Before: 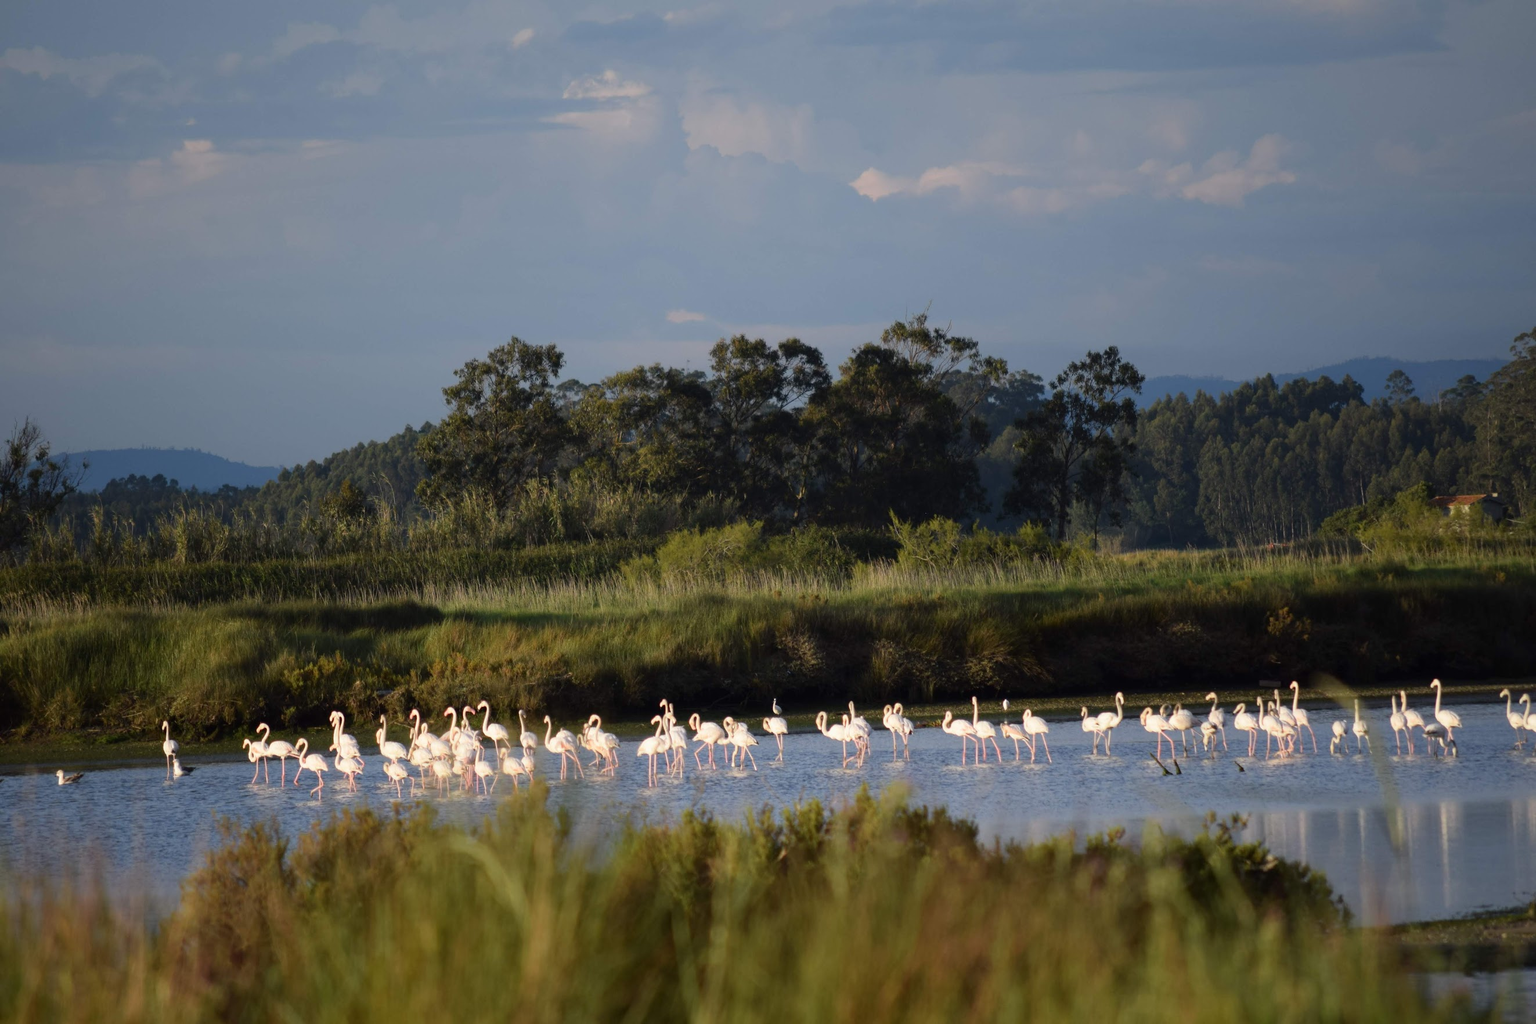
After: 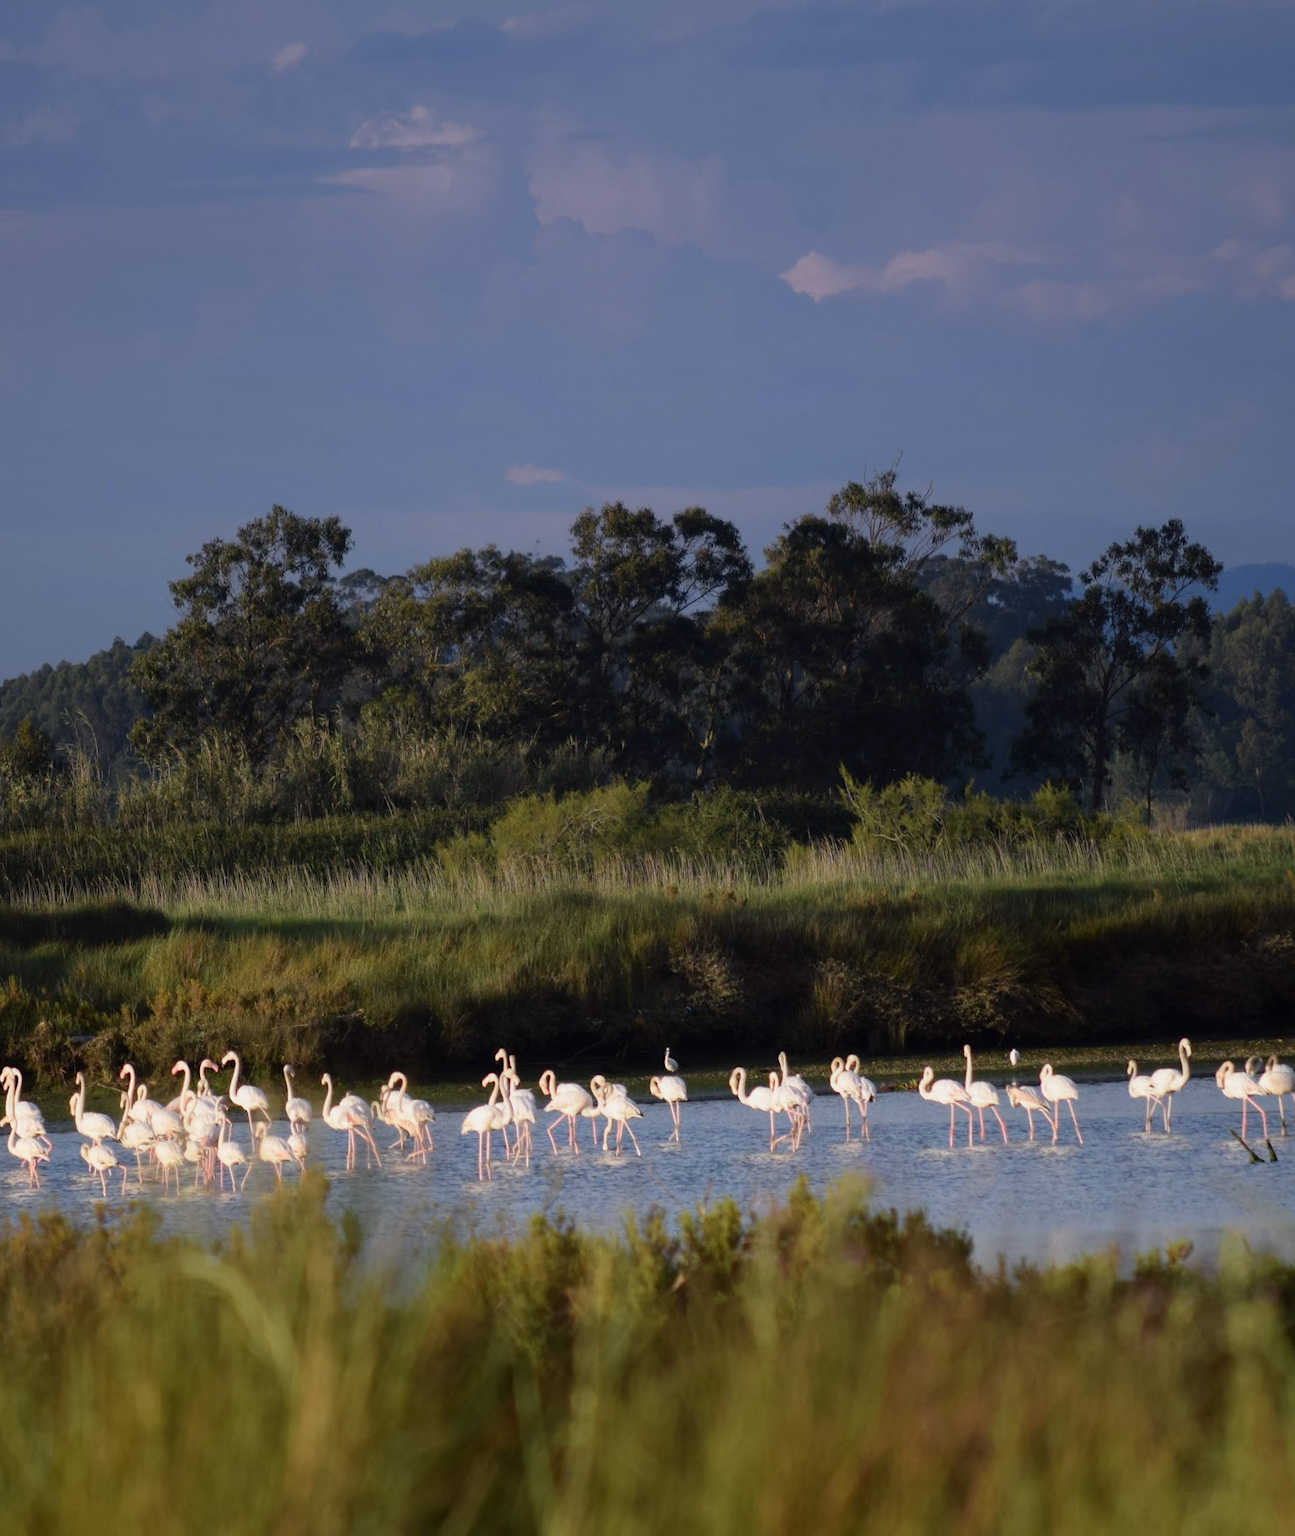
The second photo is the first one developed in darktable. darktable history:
crop: left 21.496%, right 22.254%
graduated density: hue 238.83°, saturation 50%
